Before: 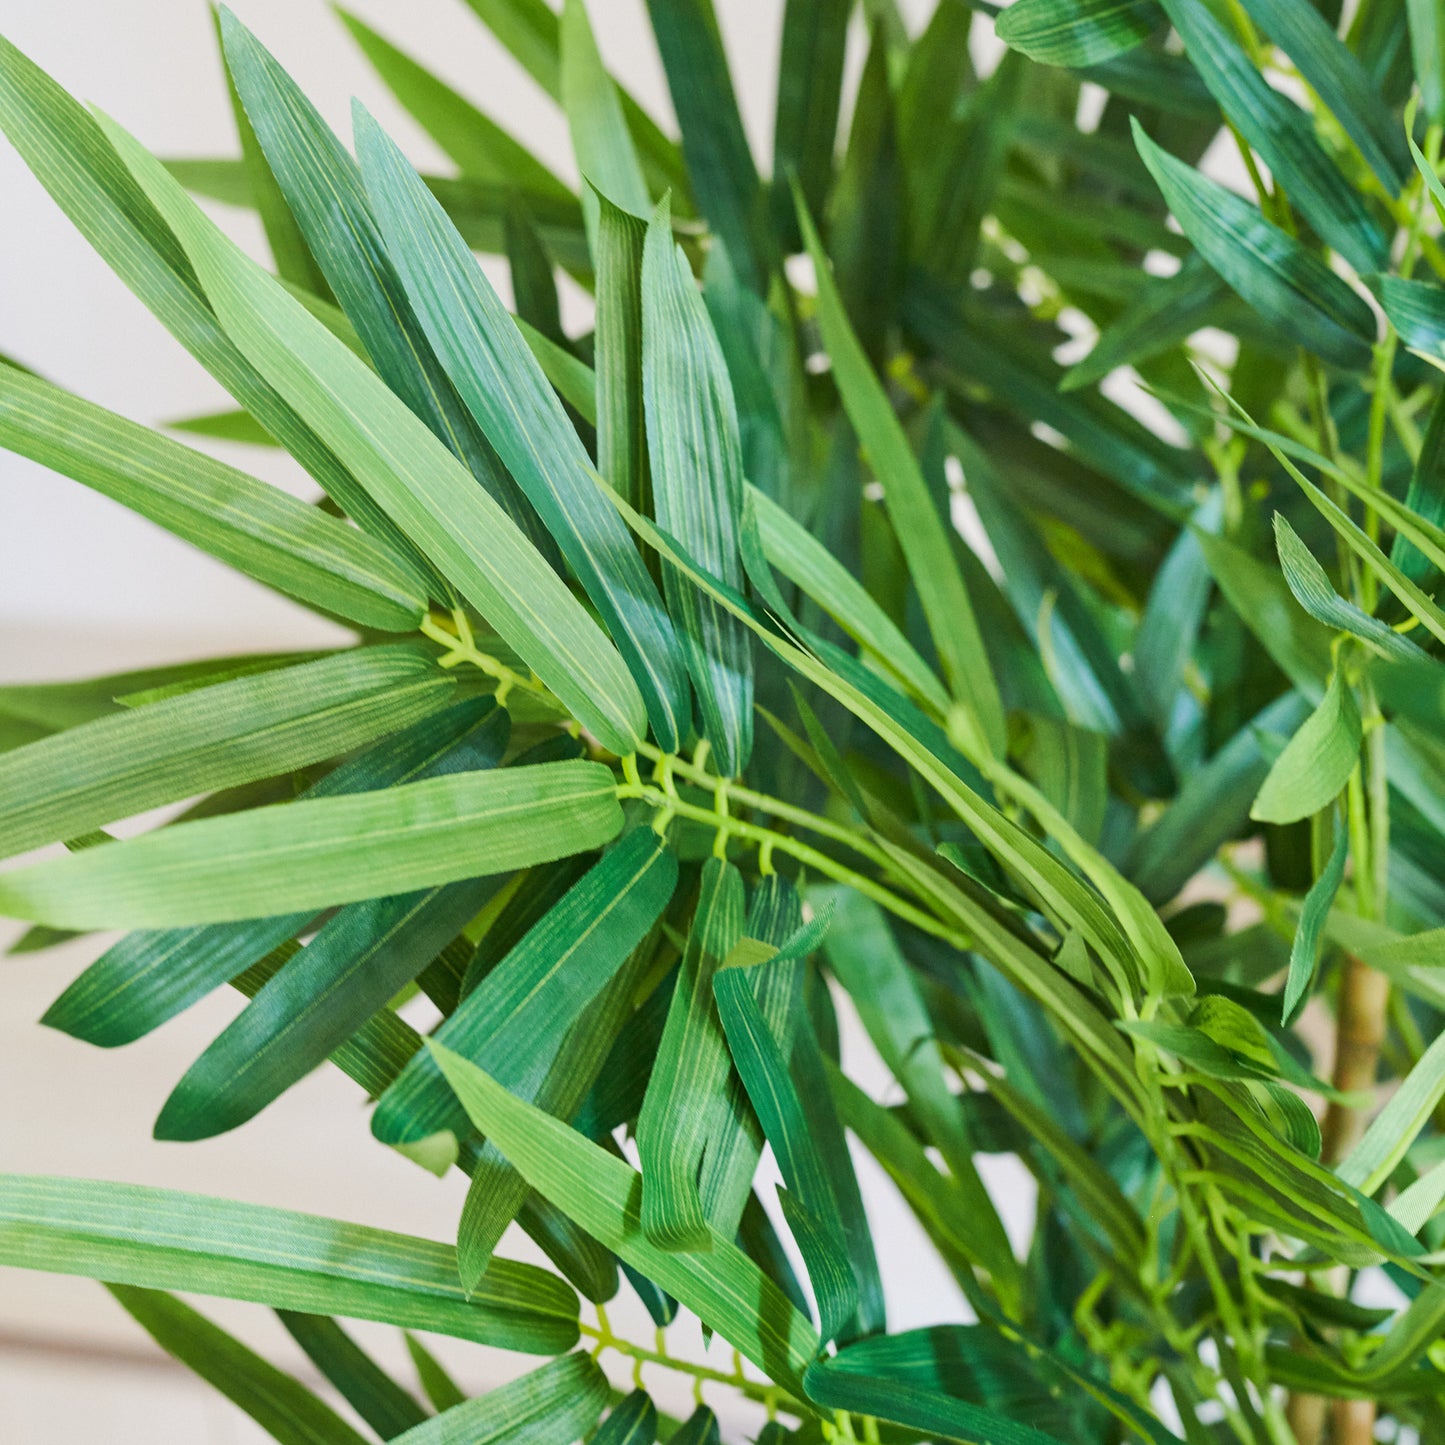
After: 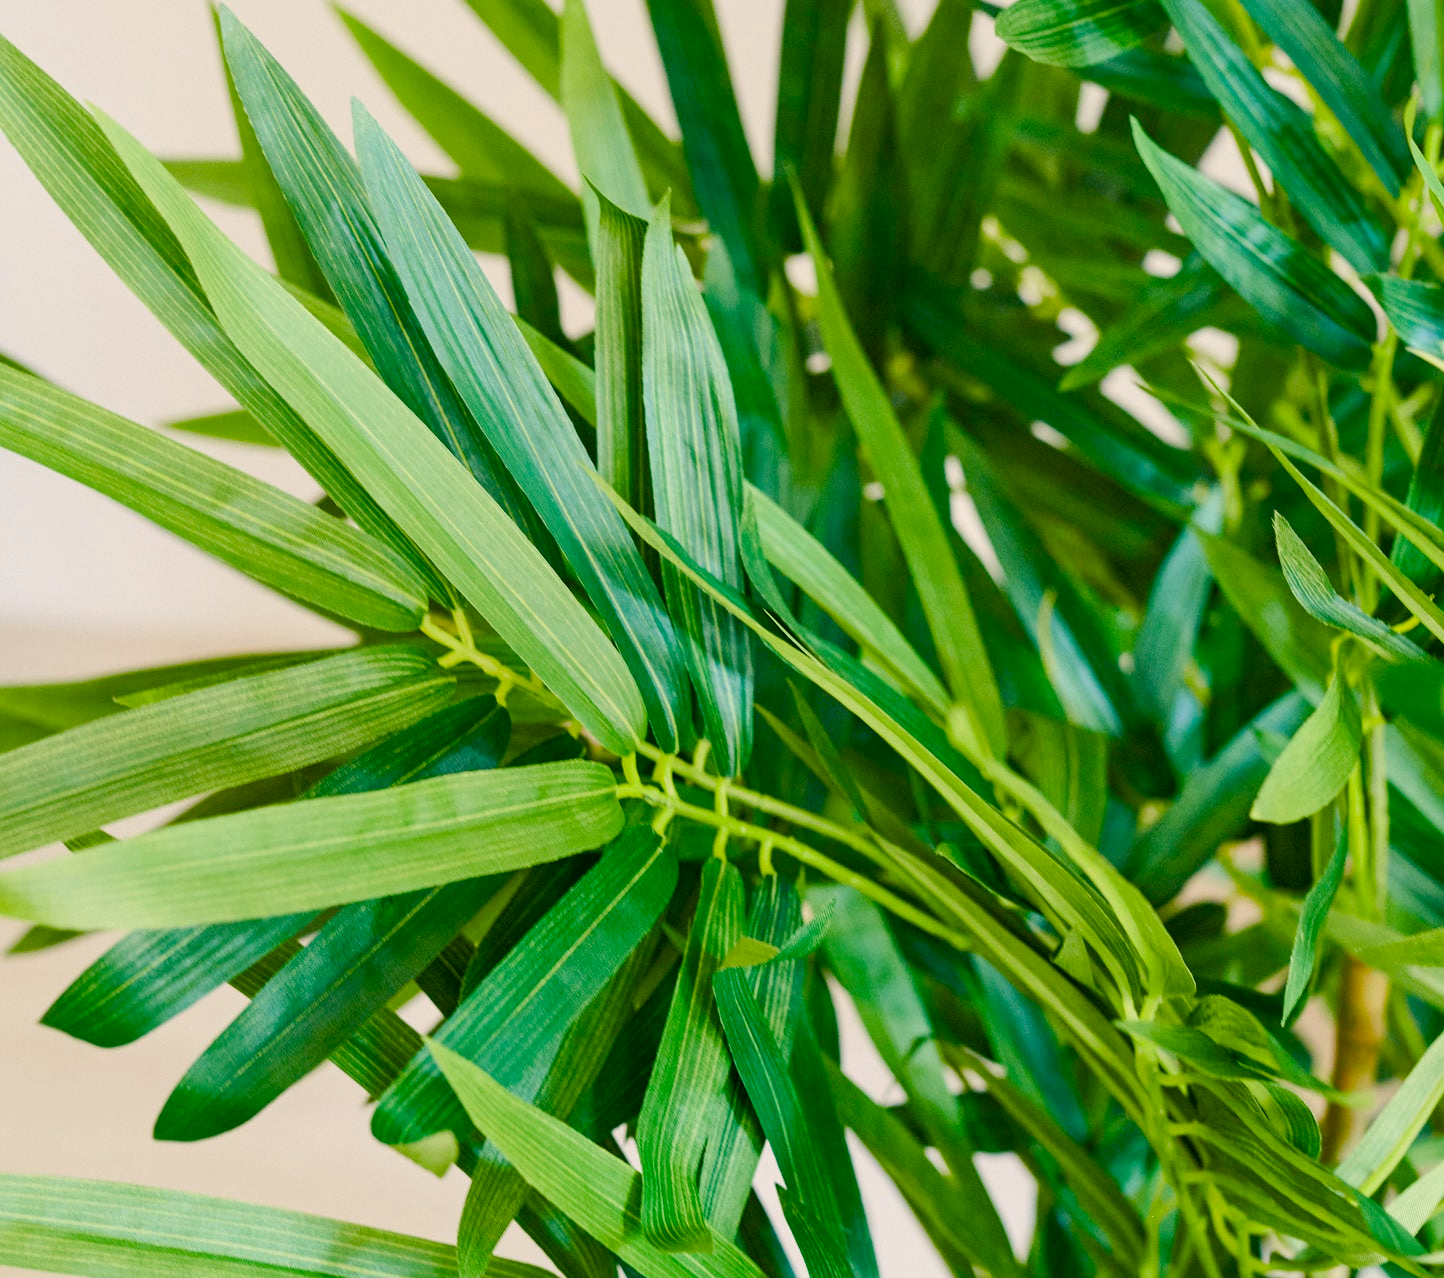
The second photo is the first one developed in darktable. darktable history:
color balance rgb: shadows lift › chroma 3%, shadows lift › hue 240.84°, highlights gain › chroma 3%, highlights gain › hue 73.2°, global offset › luminance -0.5%, perceptual saturation grading › global saturation 20%, perceptual saturation grading › highlights -25%, perceptual saturation grading › shadows 50%, global vibrance 25.26%
crop and rotate: top 0%, bottom 11.49%
